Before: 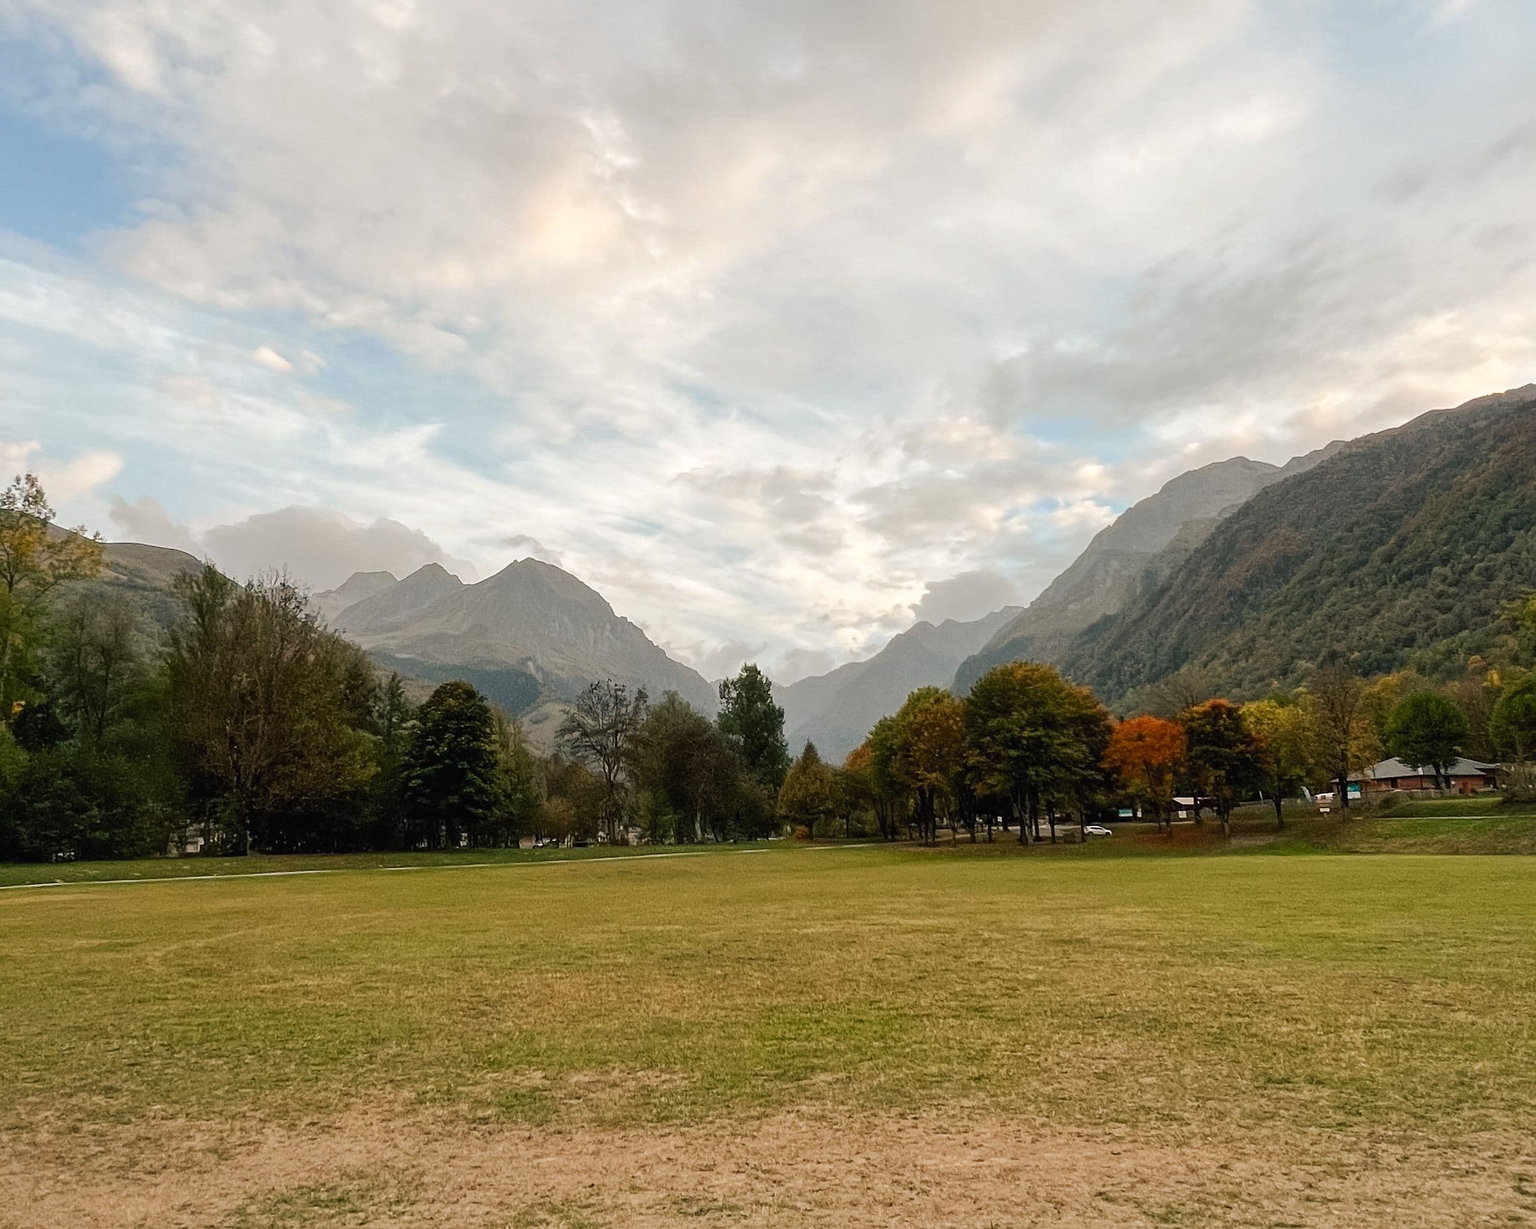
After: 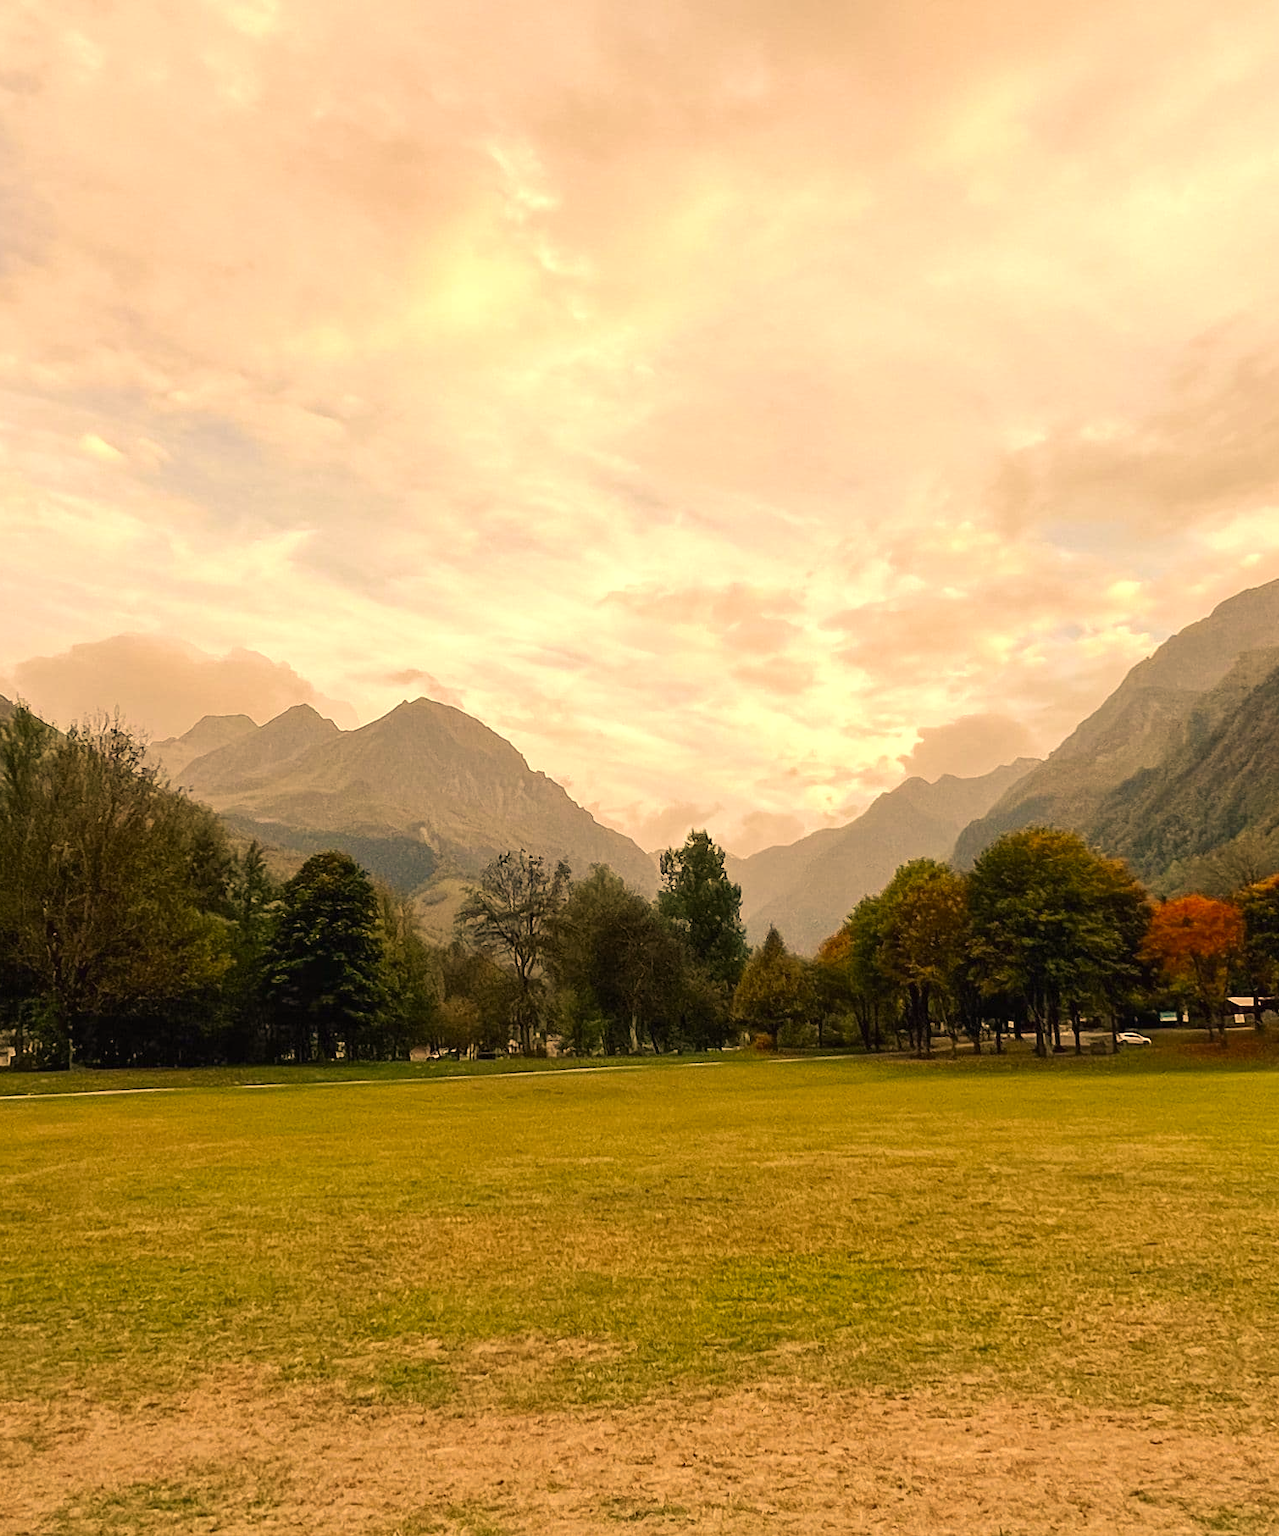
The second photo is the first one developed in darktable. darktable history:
exposure: black level correction 0, exposure 0.2 EV, compensate exposure bias true, compensate highlight preservation false
velvia: on, module defaults
crop and rotate: left 12.528%, right 20.862%
color correction: highlights a* 14.78, highlights b* 31.22
